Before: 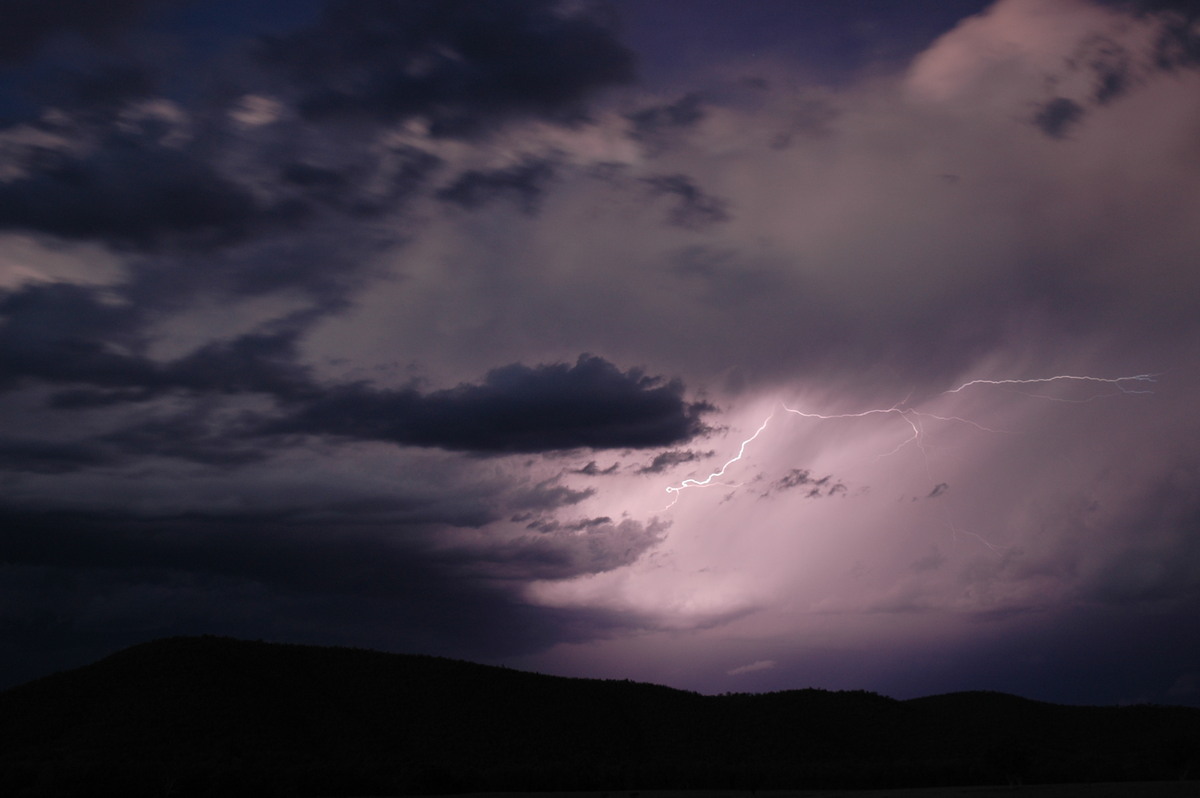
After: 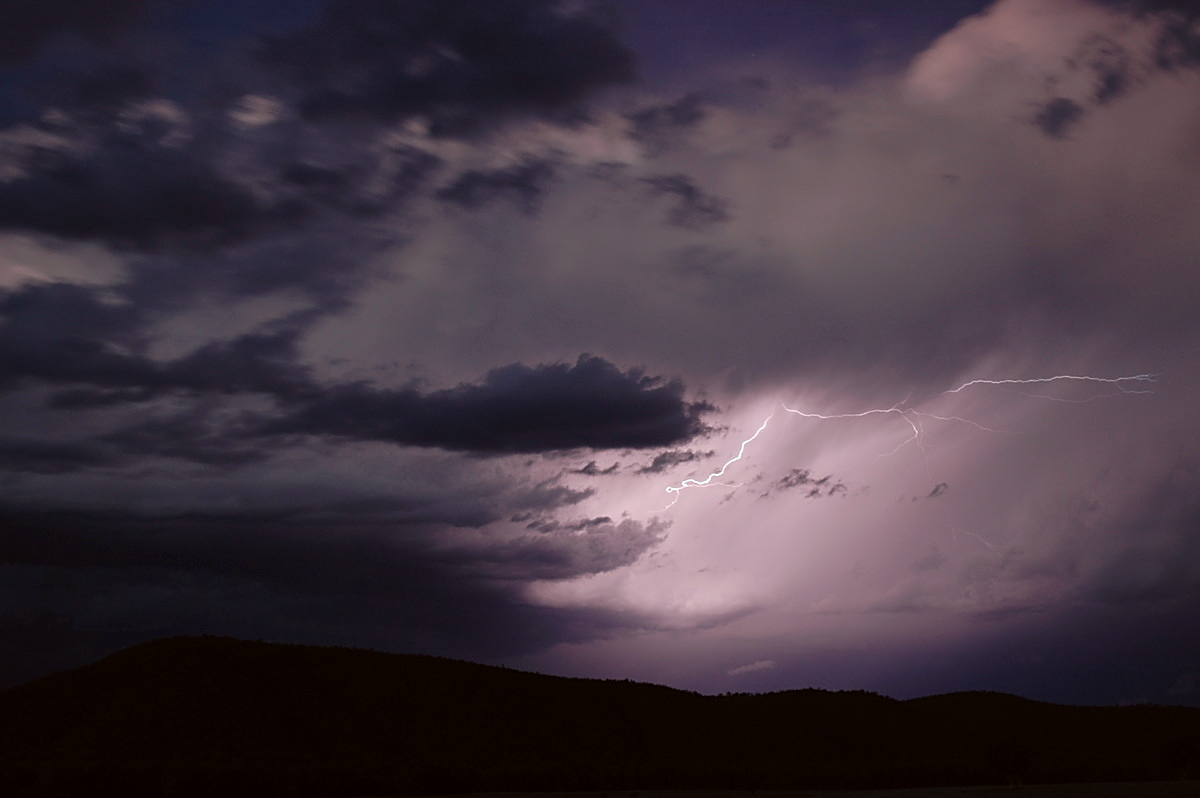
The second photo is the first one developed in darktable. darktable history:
sharpen: on, module defaults
color correction: highlights a* -2.86, highlights b* -2.86, shadows a* 2.31, shadows b* 2.74
